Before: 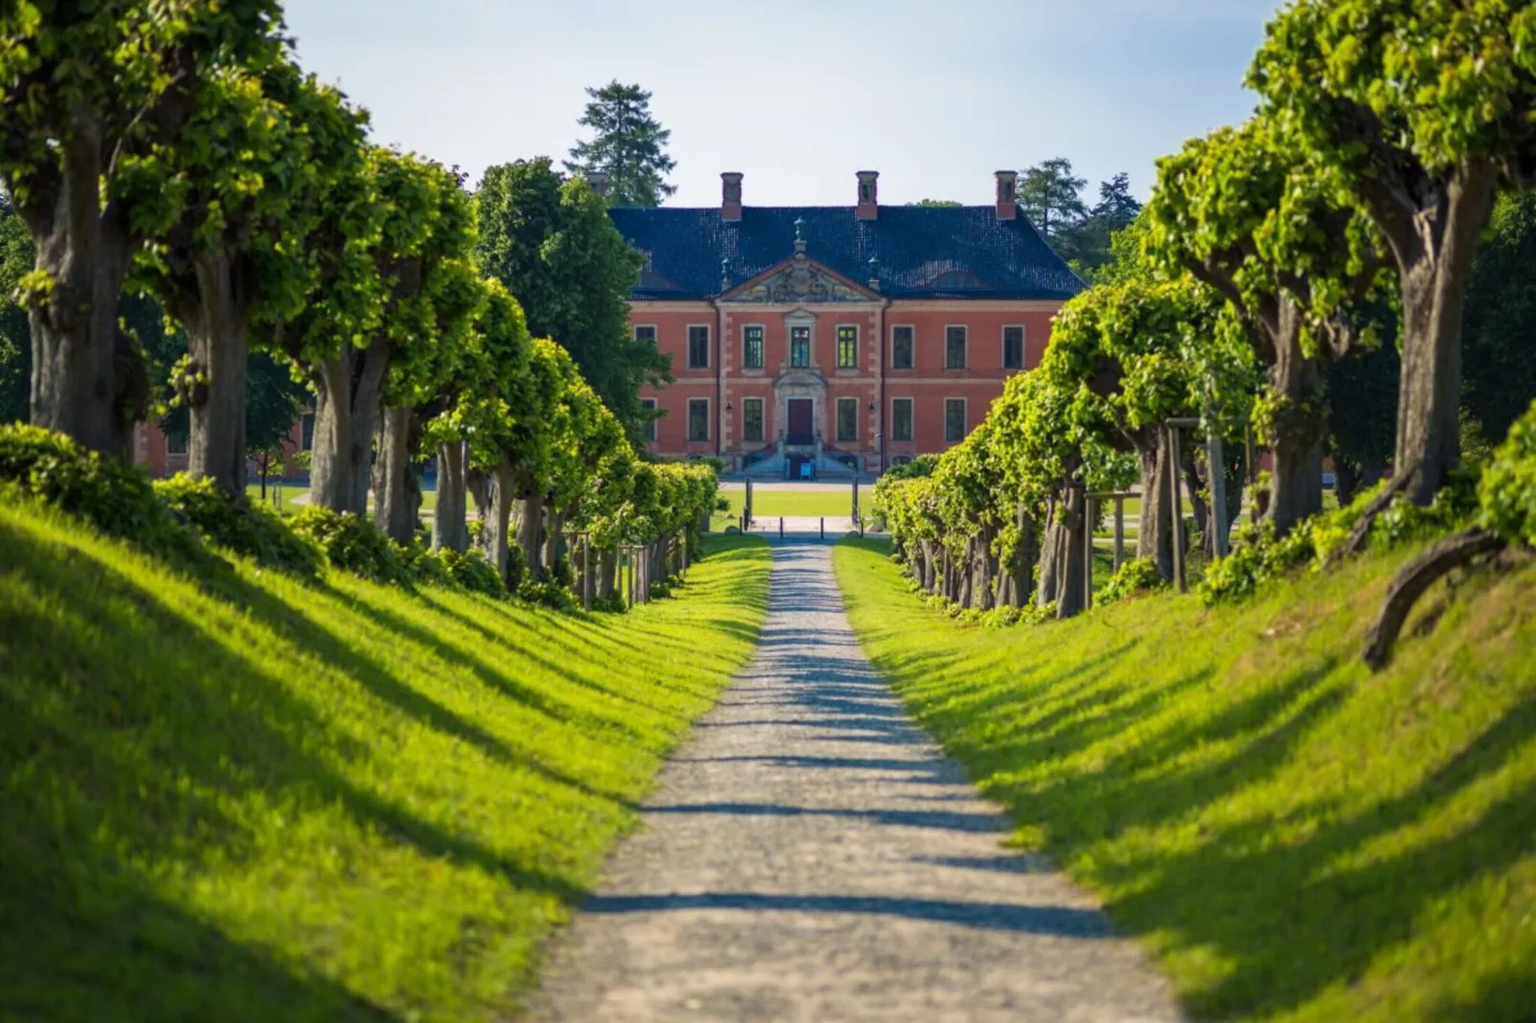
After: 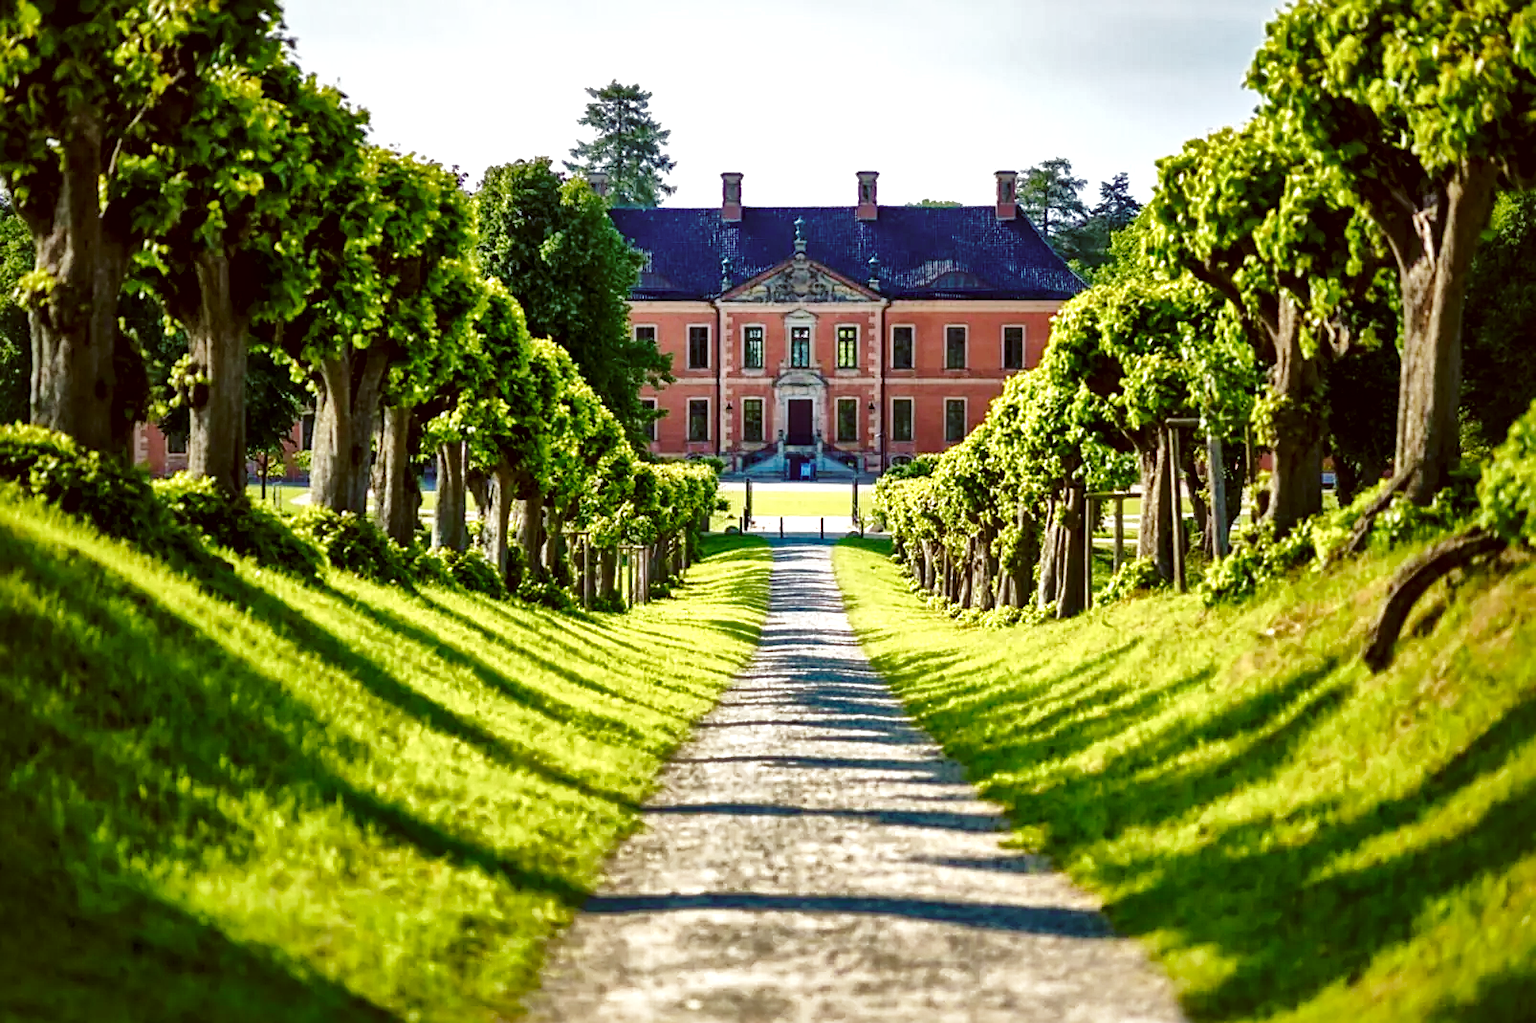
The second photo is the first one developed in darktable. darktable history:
color balance rgb: shadows lift › chroma 2.05%, shadows lift › hue 249.88°, perceptual saturation grading › global saturation 0.296%, perceptual saturation grading › highlights -32.503%, perceptual saturation grading › mid-tones 5.936%, perceptual saturation grading › shadows 18.689%, perceptual brilliance grading › global brilliance -18.414%, perceptual brilliance grading › highlights 29.506%, global vibrance 20%
color correction: highlights a* -0.441, highlights b* 0.165, shadows a* 4.54, shadows b* 20.07
base curve: curves: ch0 [(0, 0) (0.028, 0.03) (0.121, 0.232) (0.46, 0.748) (0.859, 0.968) (1, 1)], preserve colors none
sharpen: on, module defaults
local contrast: mode bilateral grid, contrast 71, coarseness 74, detail 180%, midtone range 0.2
shadows and highlights: shadows 39.83, highlights -59.93
